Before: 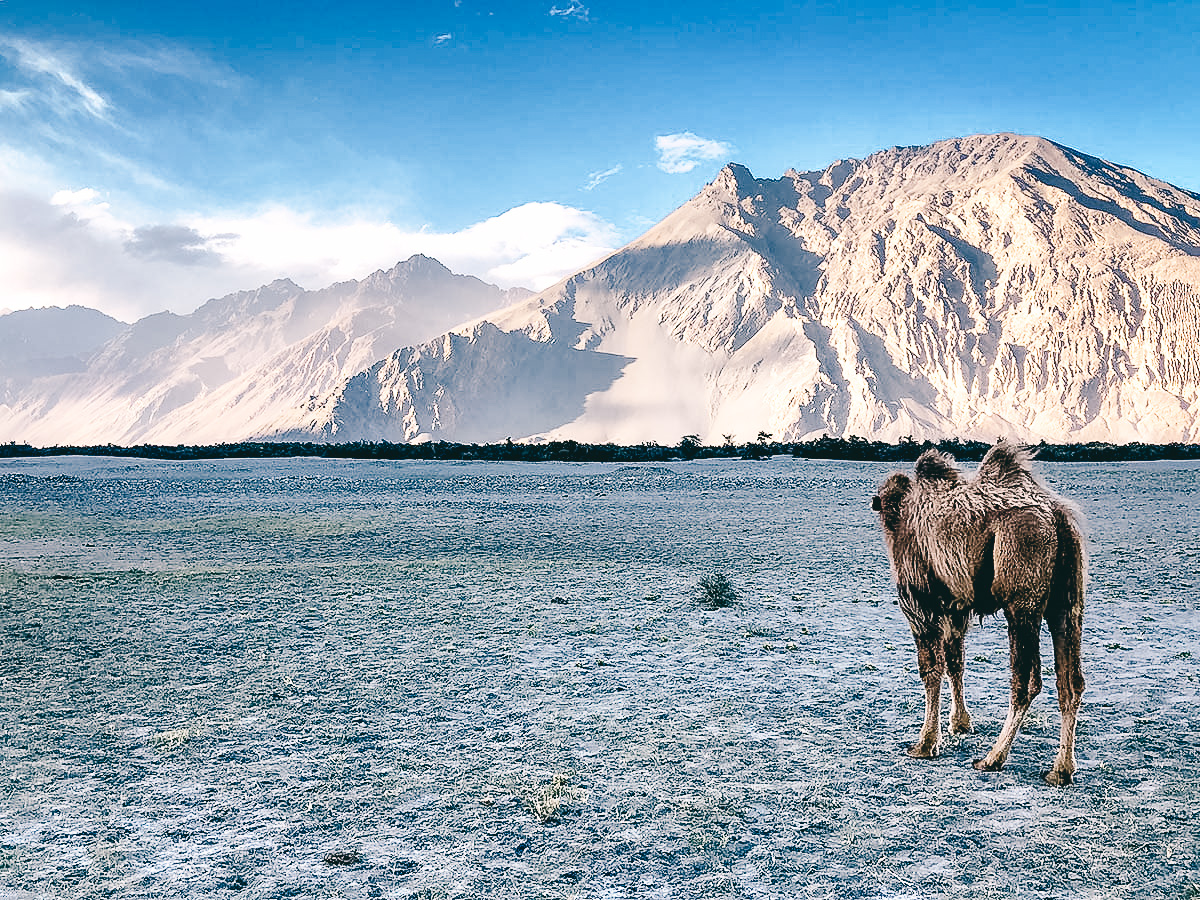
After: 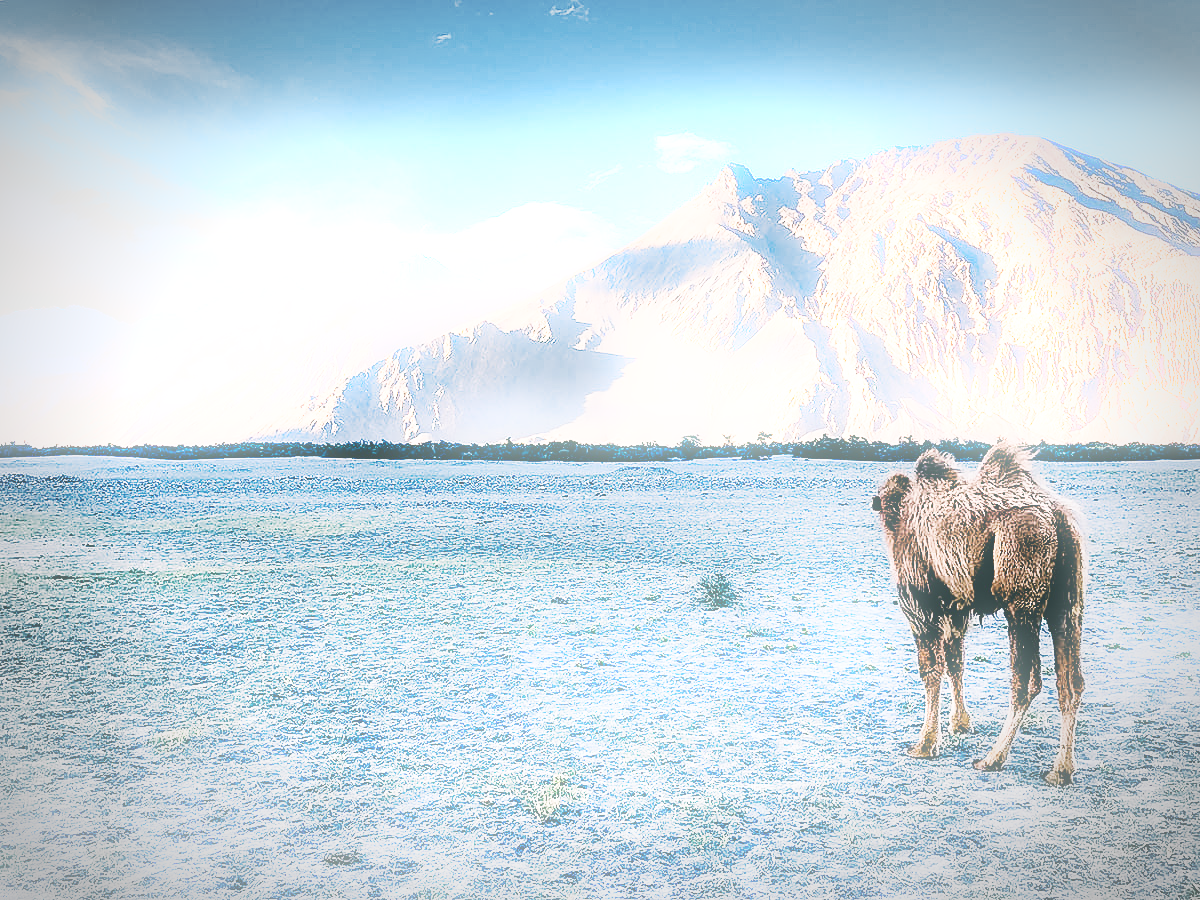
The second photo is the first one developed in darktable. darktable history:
vignetting: automatic ratio true
base curve: curves: ch0 [(0, 0.007) (0.028, 0.063) (0.121, 0.311) (0.46, 0.743) (0.859, 0.957) (1, 1)], preserve colors none
bloom: size 5%, threshold 95%, strength 15%
